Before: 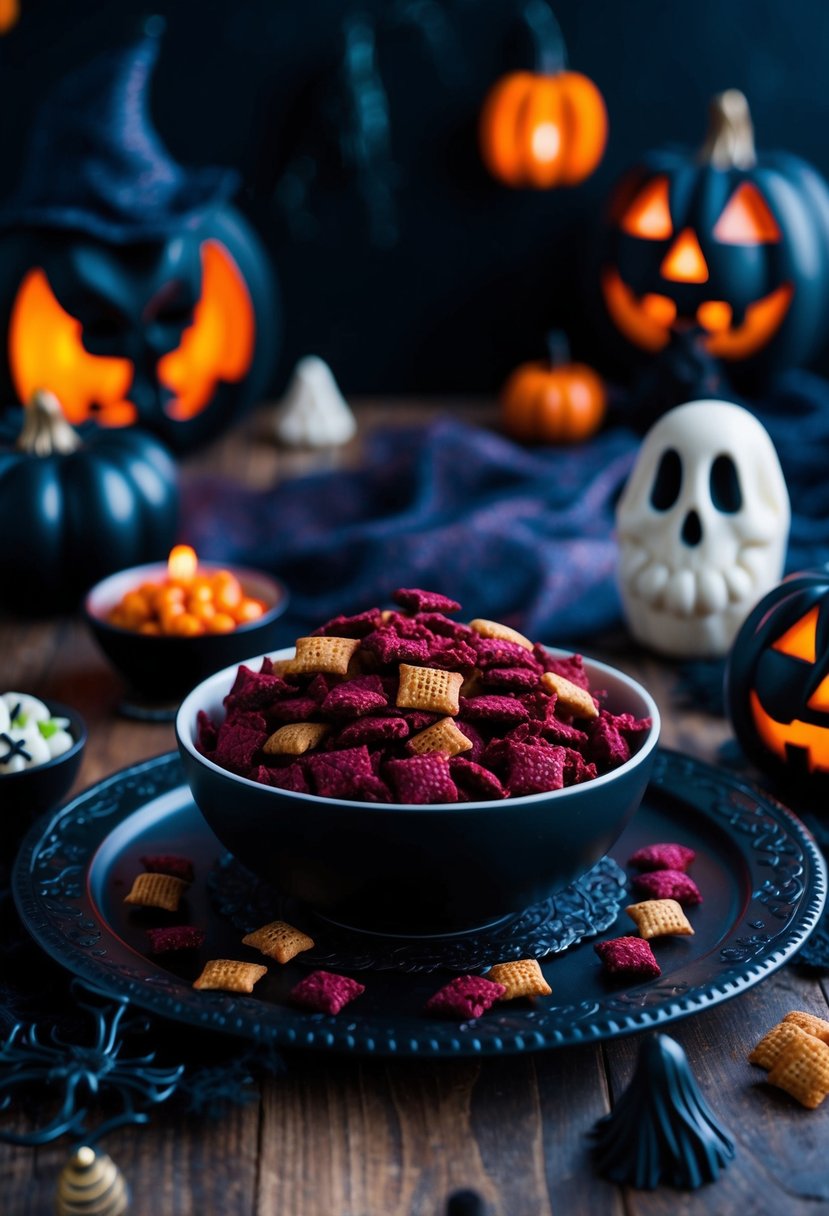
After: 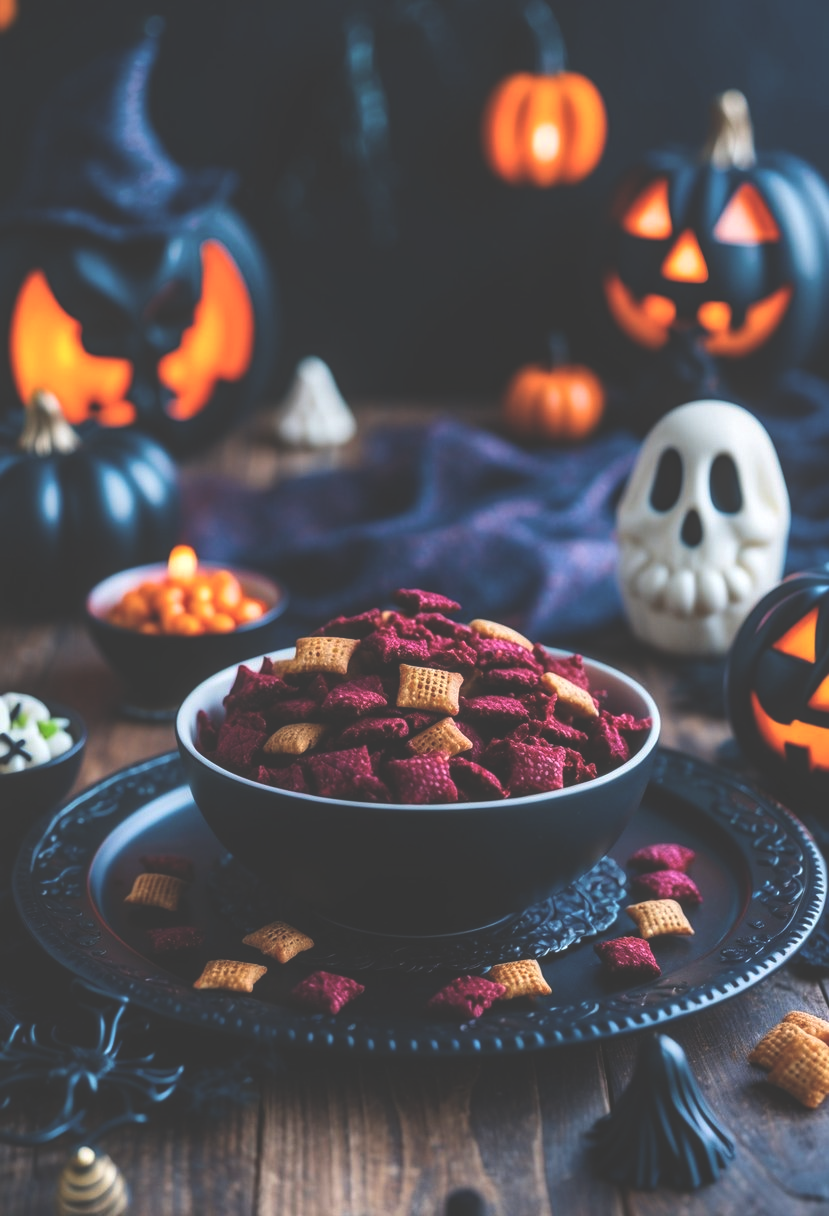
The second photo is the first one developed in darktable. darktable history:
contrast brightness saturation: contrast 0.07
exposure: black level correction -0.041, exposure 0.064 EV, compensate highlight preservation false
local contrast: on, module defaults
